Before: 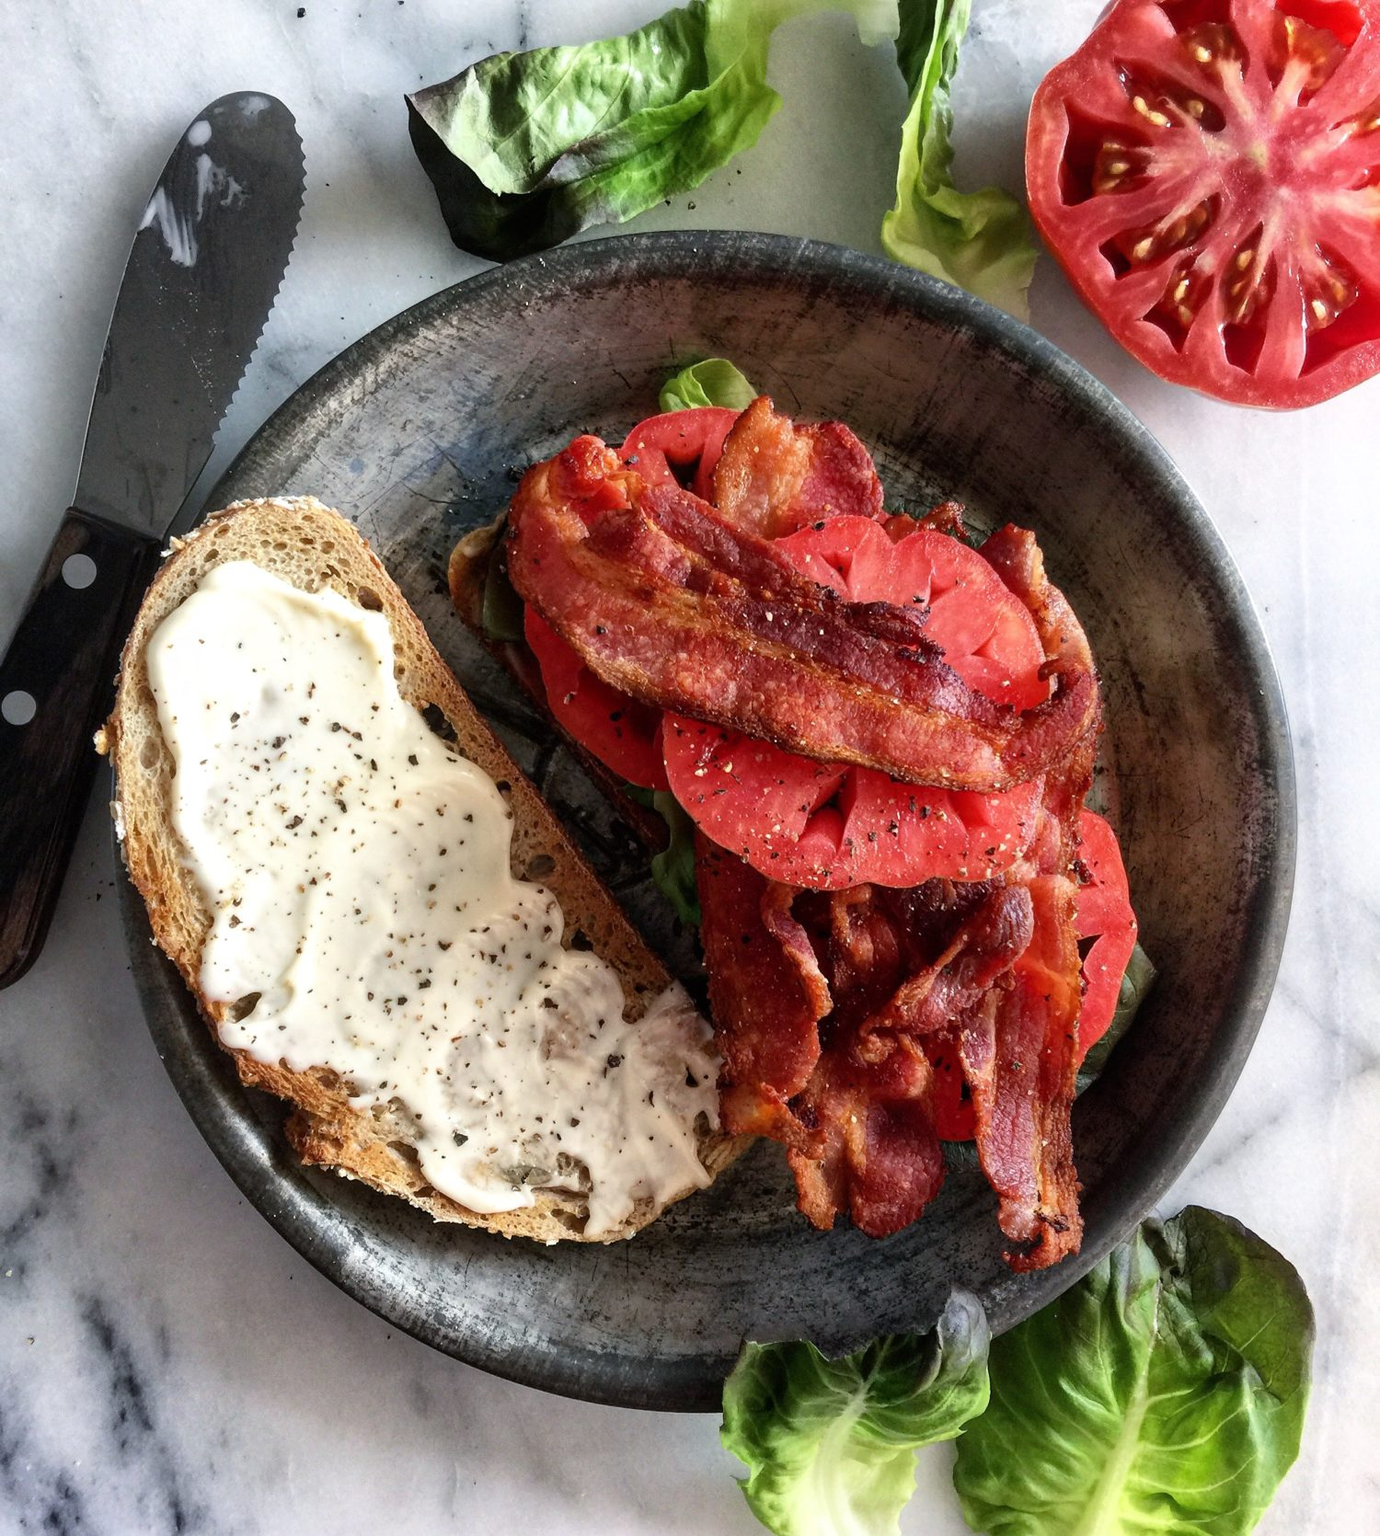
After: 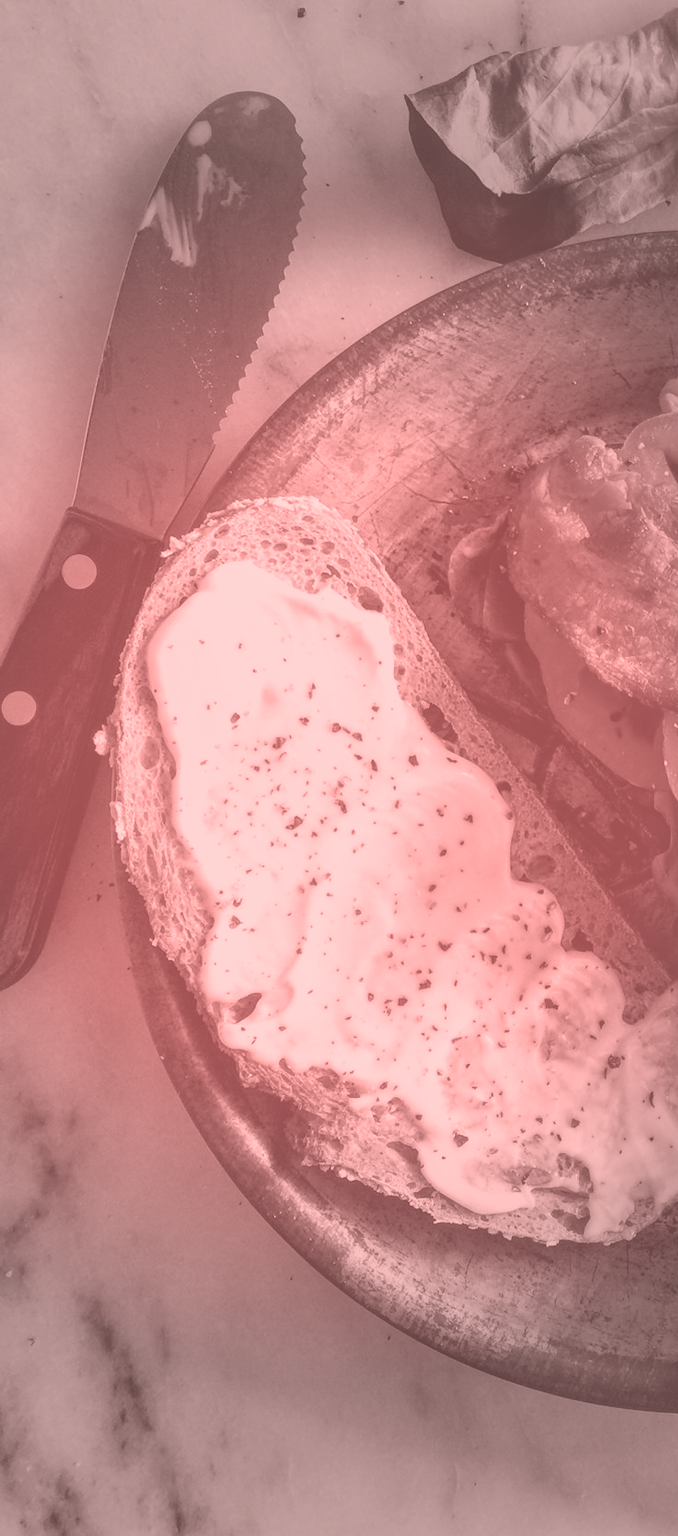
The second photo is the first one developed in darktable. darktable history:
colorize: saturation 51%, source mix 50.67%, lightness 50.67%
crop and rotate: left 0%, top 0%, right 50.845%
color correction: highlights a* -14.62, highlights b* -16.22, shadows a* 10.12, shadows b* 29.4
color balance: mode lift, gamma, gain (sRGB), lift [0.997, 0.979, 1.021, 1.011], gamma [1, 1.084, 0.916, 0.998], gain [1, 0.87, 1.13, 1.101], contrast 4.55%, contrast fulcrum 38.24%, output saturation 104.09%
local contrast: detail 110%
vignetting: fall-off start 40%, fall-off radius 40%
